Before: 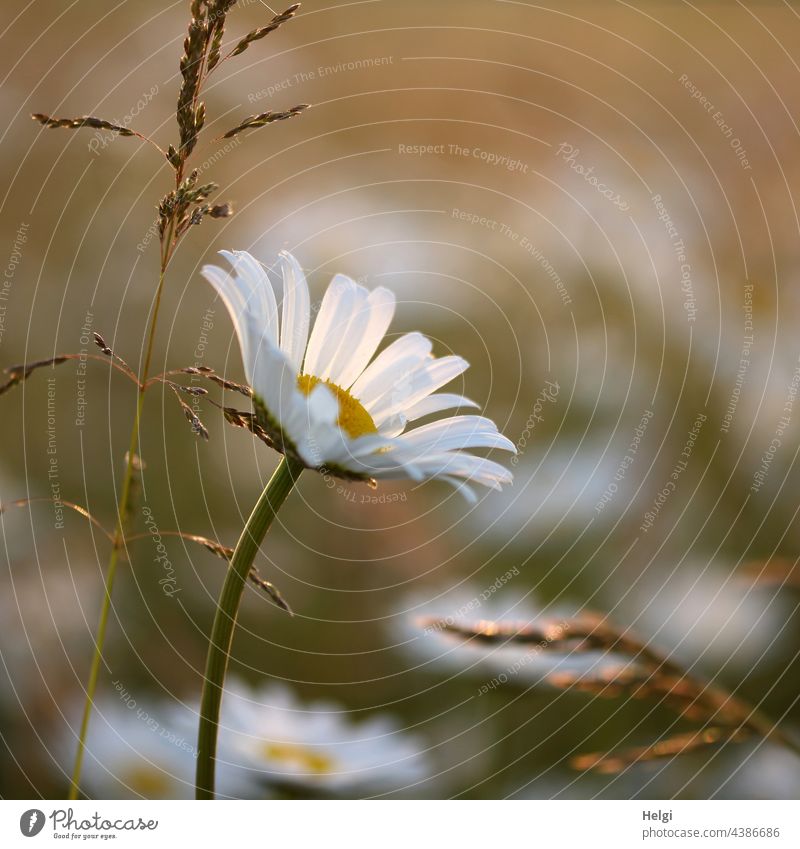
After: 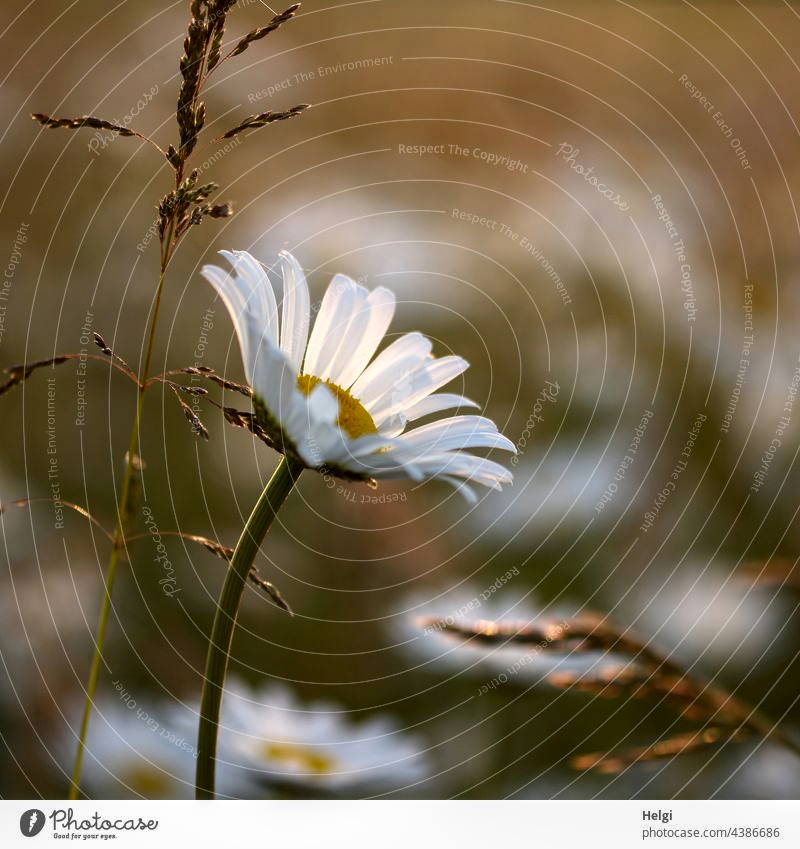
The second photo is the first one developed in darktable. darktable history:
local contrast: on, module defaults
contrast brightness saturation: contrast 0.068, brightness -0.128, saturation 0.049
levels: levels [0.026, 0.507, 0.987]
